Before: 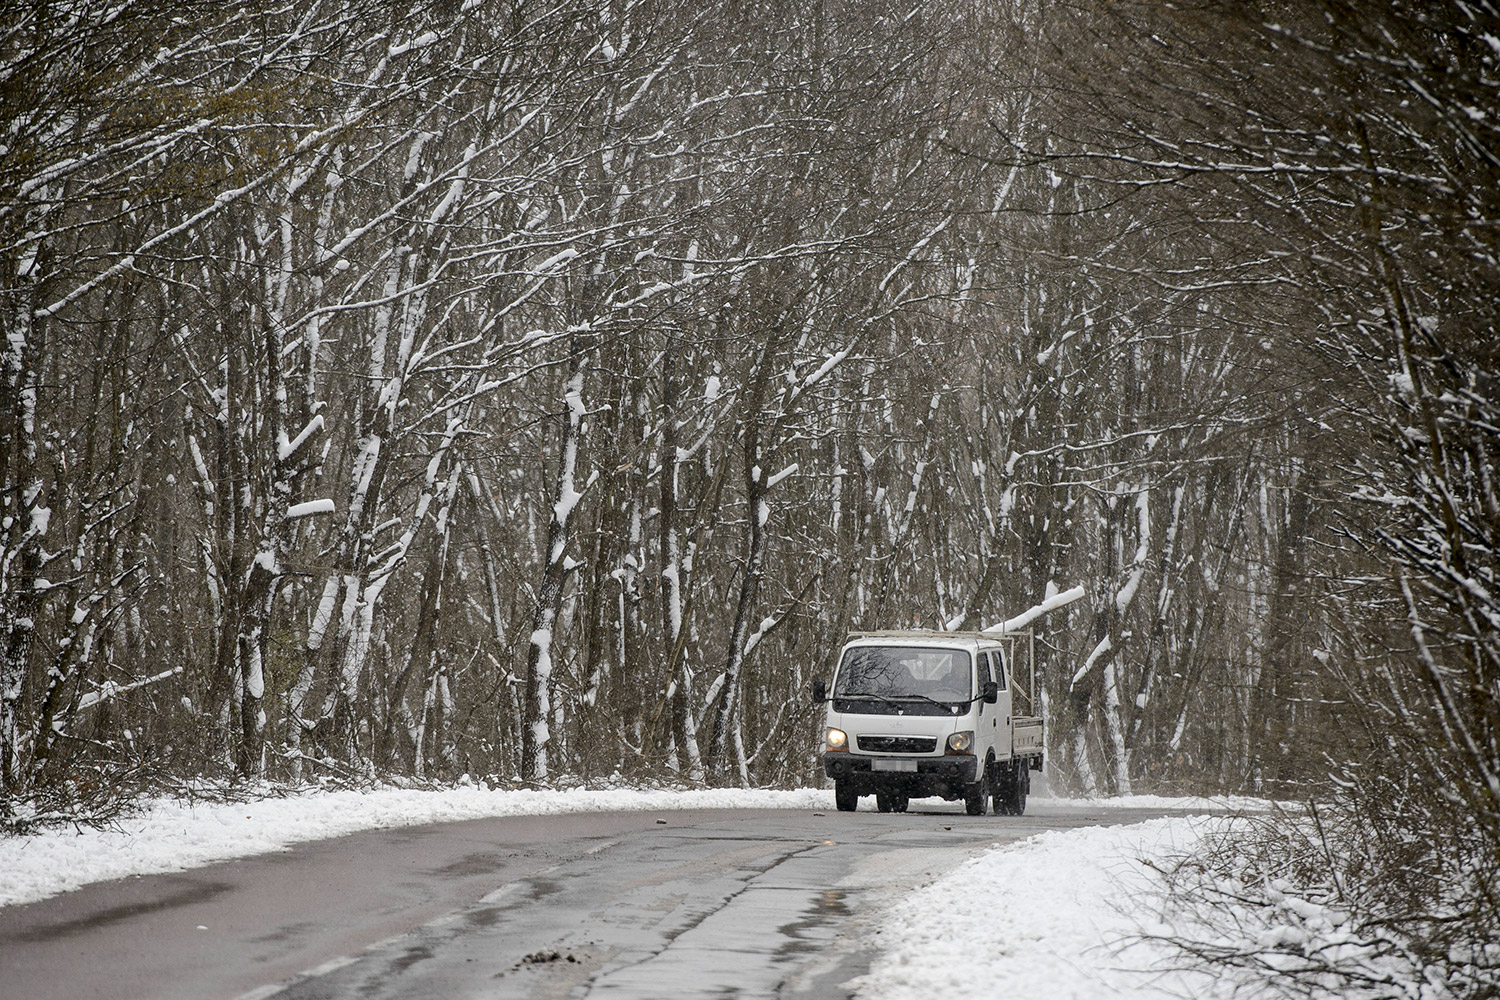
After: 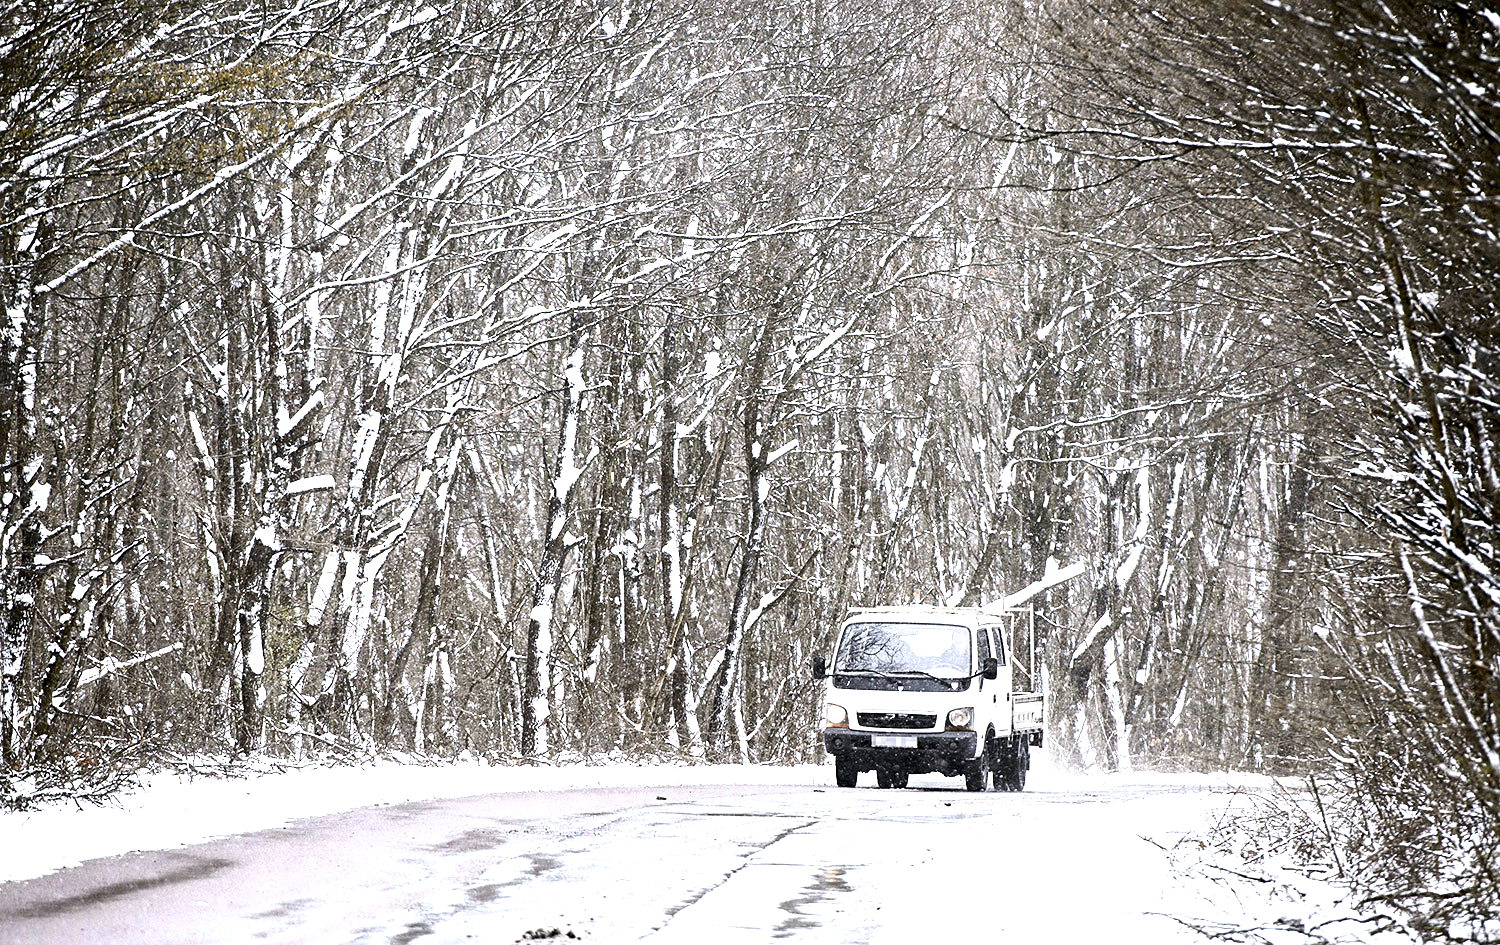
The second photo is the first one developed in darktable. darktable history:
sharpen: amount 0.2
crop and rotate: top 2.479%, bottom 3.018%
color calibration: illuminant as shot in camera, x 0.358, y 0.373, temperature 4628.91 K
exposure: black level correction 0, exposure 1.2 EV, compensate exposure bias true, compensate highlight preservation false
tone equalizer: -8 EV -0.75 EV, -7 EV -0.7 EV, -6 EV -0.6 EV, -5 EV -0.4 EV, -3 EV 0.4 EV, -2 EV 0.6 EV, -1 EV 0.7 EV, +0 EV 0.75 EV, edges refinement/feathering 500, mask exposure compensation -1.57 EV, preserve details no
